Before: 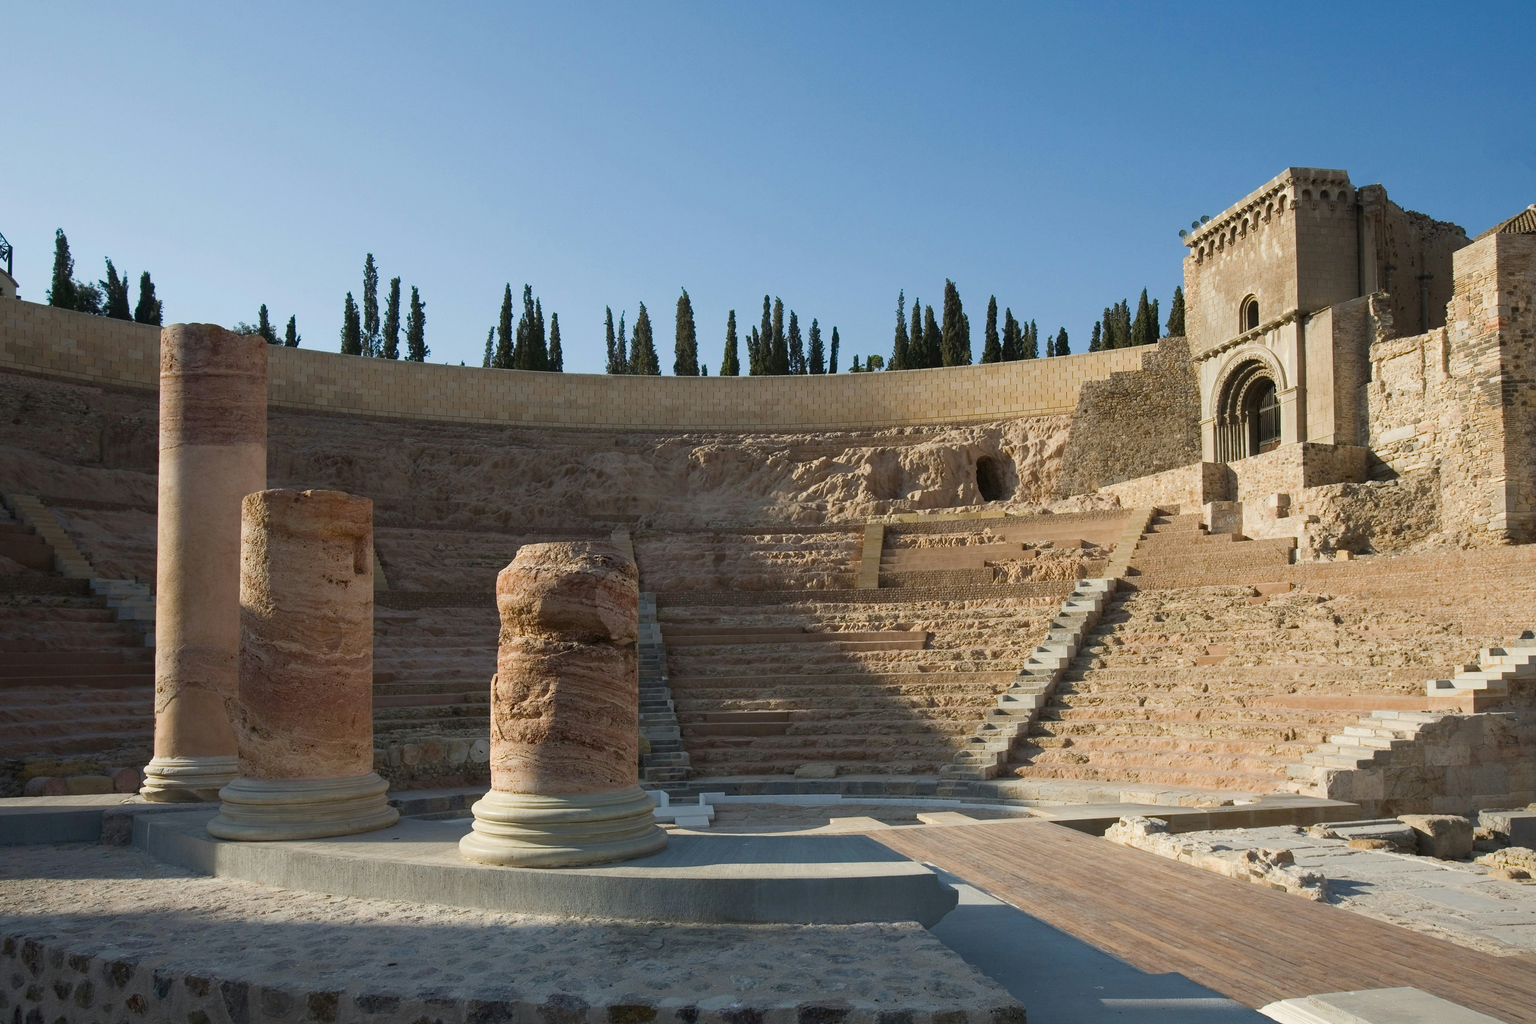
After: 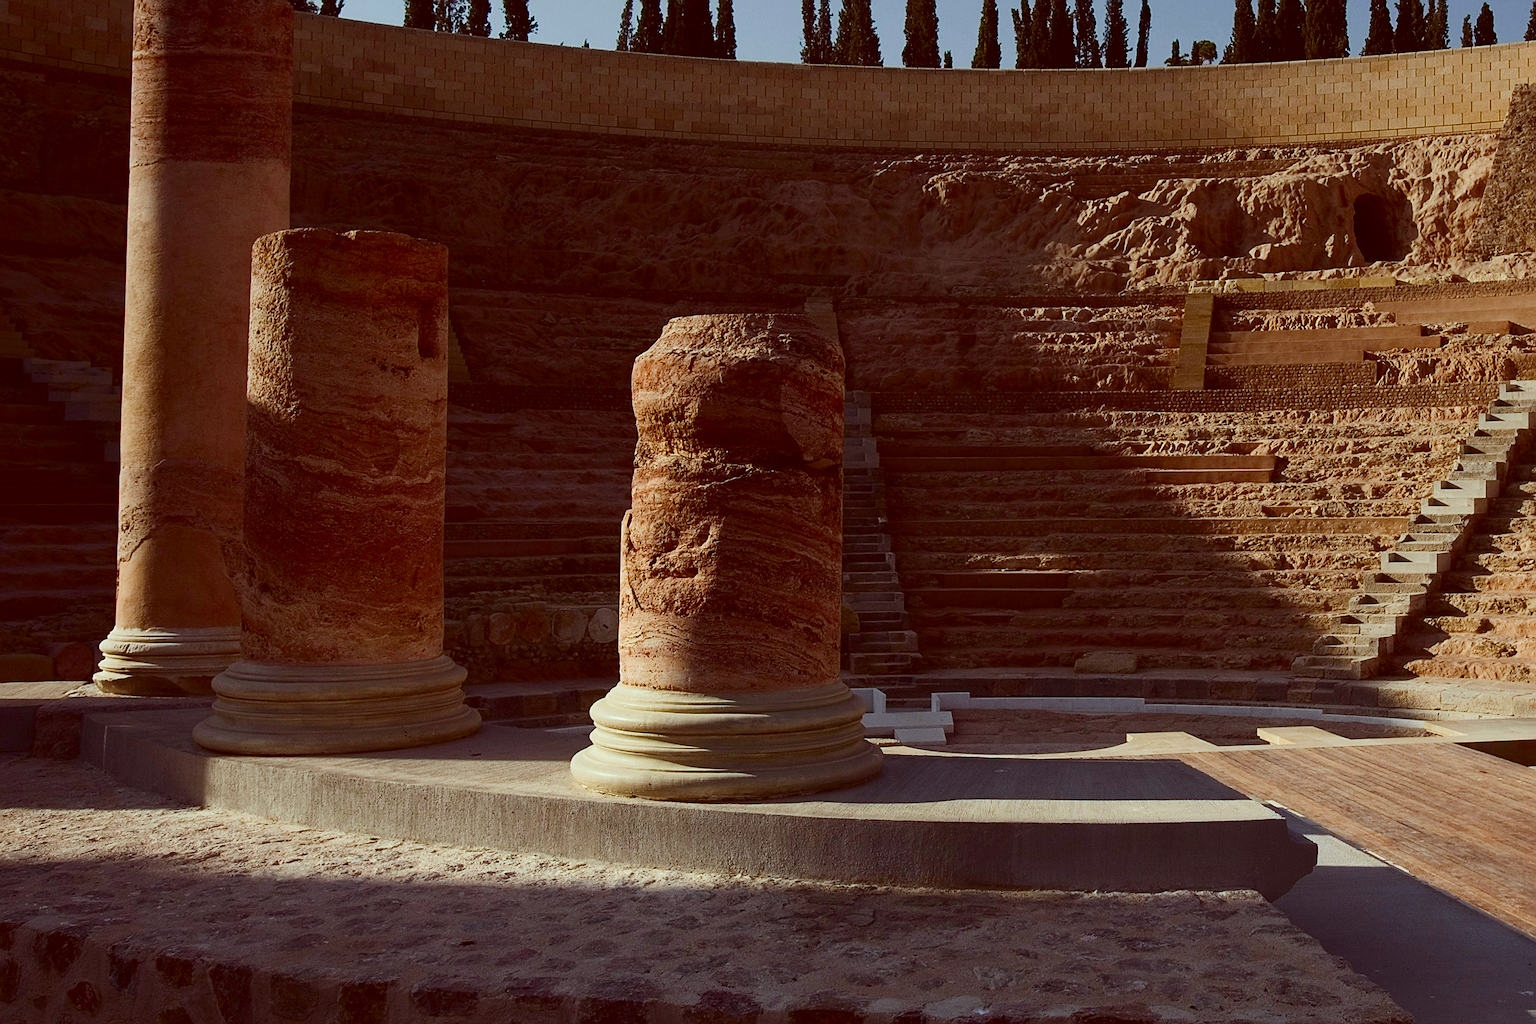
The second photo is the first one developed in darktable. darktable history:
graduated density: rotation 5.63°, offset 76.9
contrast brightness saturation: contrast 0.21, brightness -0.11, saturation 0.21
sharpen: on, module defaults
crop and rotate: angle -0.82°, left 3.85%, top 31.828%, right 27.992%
color correction: highlights a* -7.23, highlights b* -0.161, shadows a* 20.08, shadows b* 11.73
exposure: exposure 0.127 EV, compensate highlight preservation false
